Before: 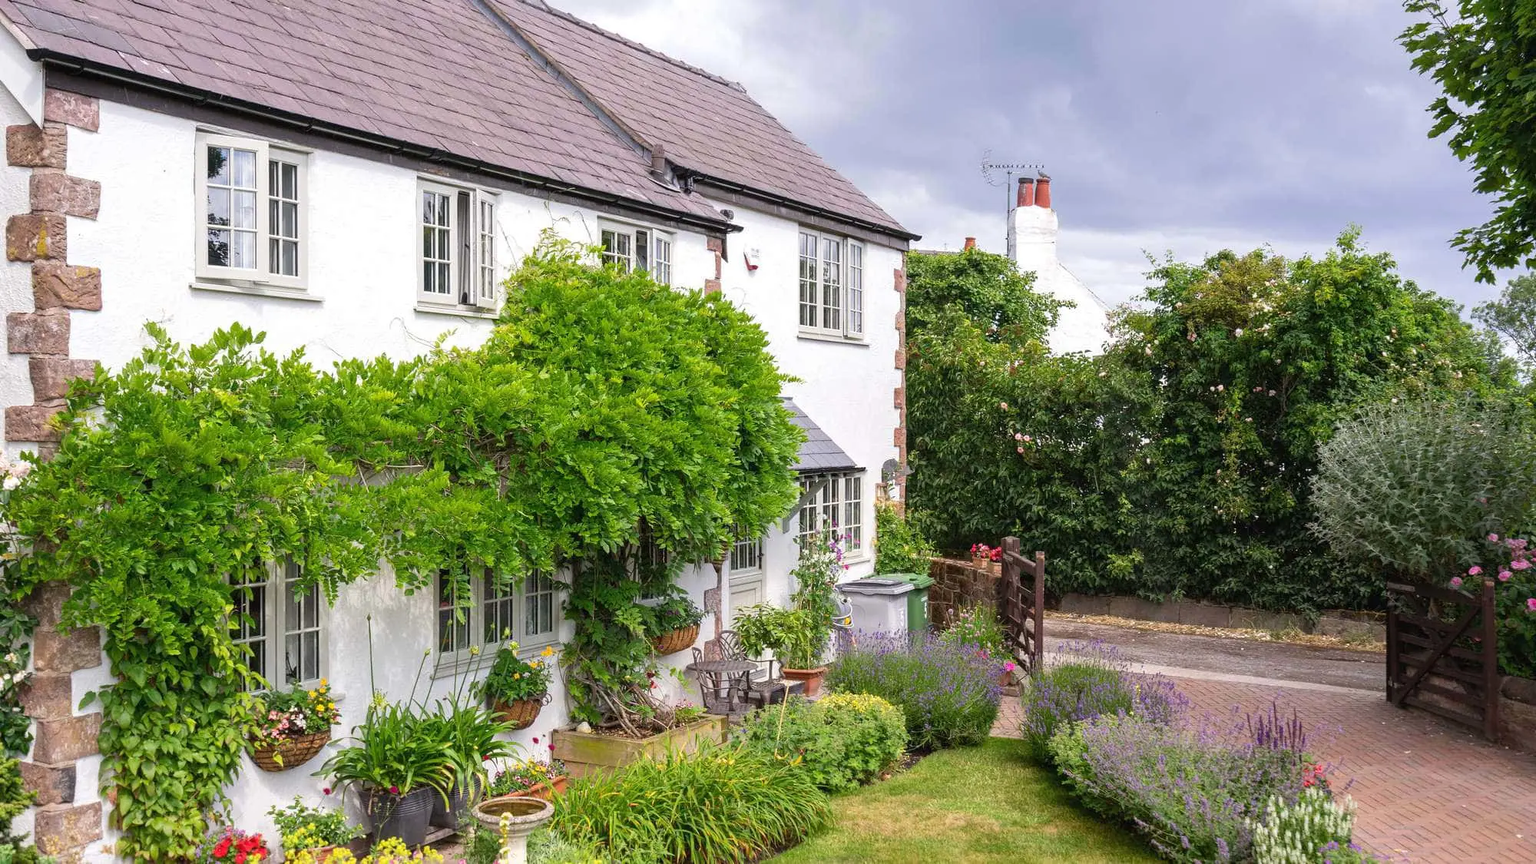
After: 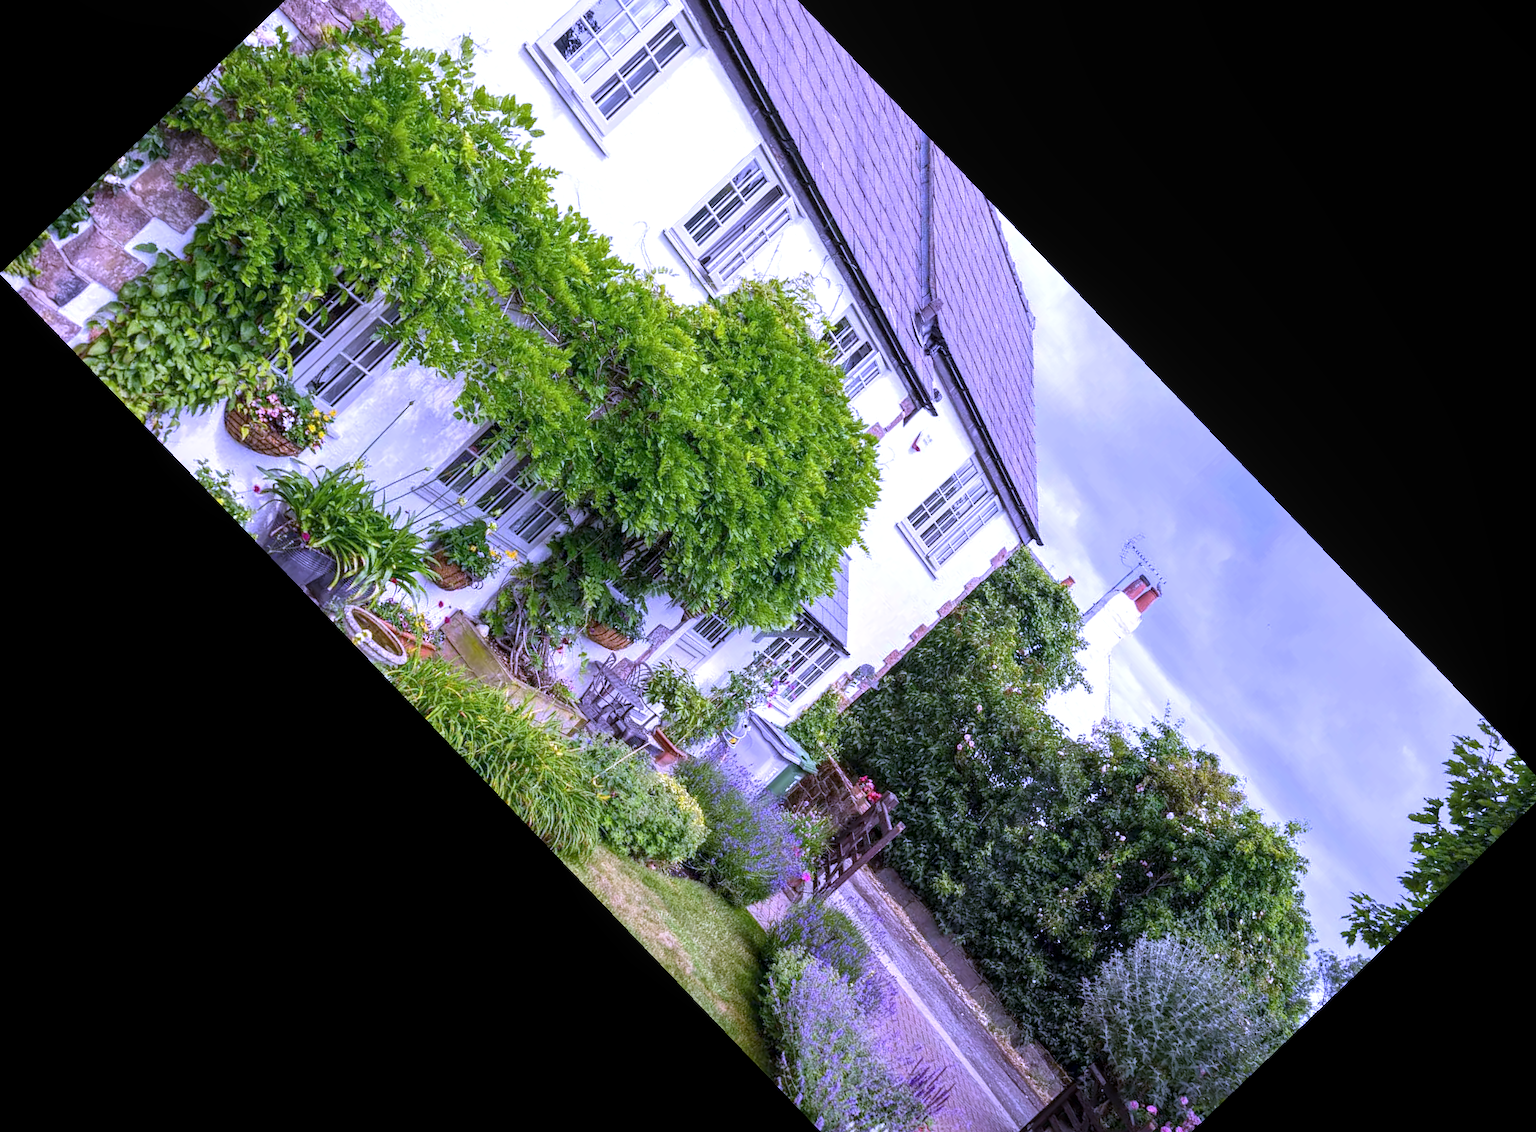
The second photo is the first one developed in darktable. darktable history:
crop and rotate: angle -46.26°, top 16.234%, right 0.912%, bottom 11.704%
rotate and perspective: rotation 0.679°, lens shift (horizontal) 0.136, crop left 0.009, crop right 0.991, crop top 0.078, crop bottom 0.95
local contrast: highlights 99%, shadows 86%, detail 160%, midtone range 0.2
white balance: red 0.98, blue 1.61
